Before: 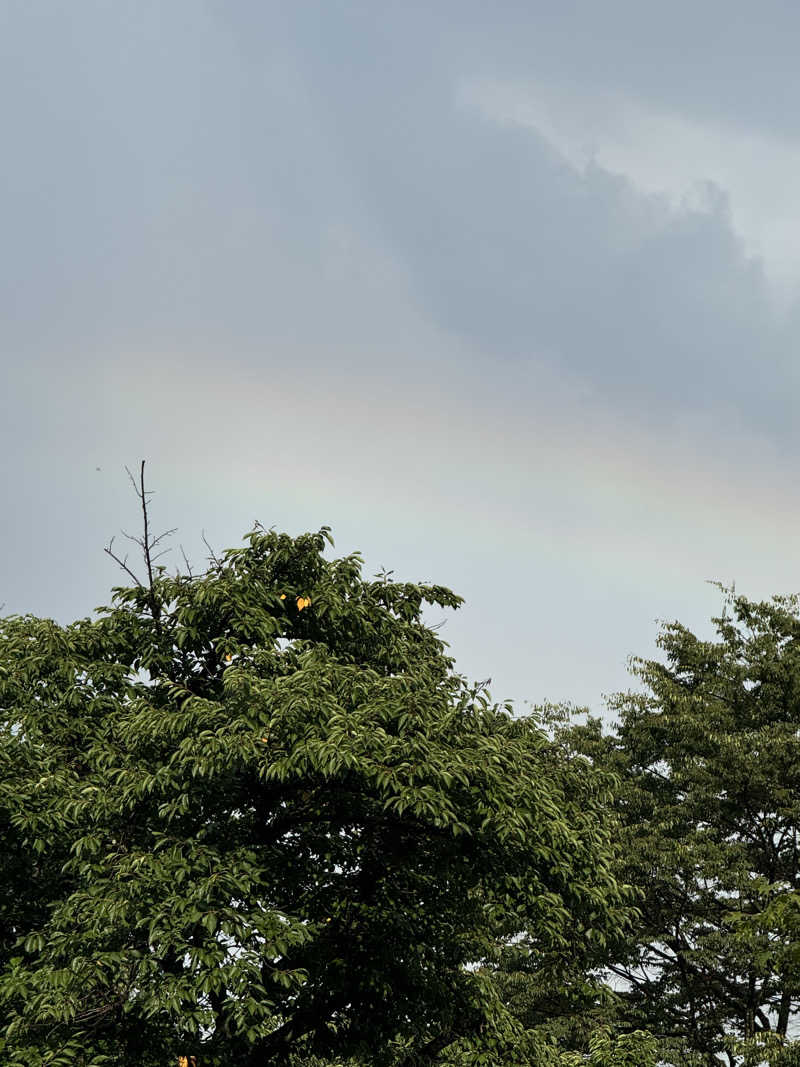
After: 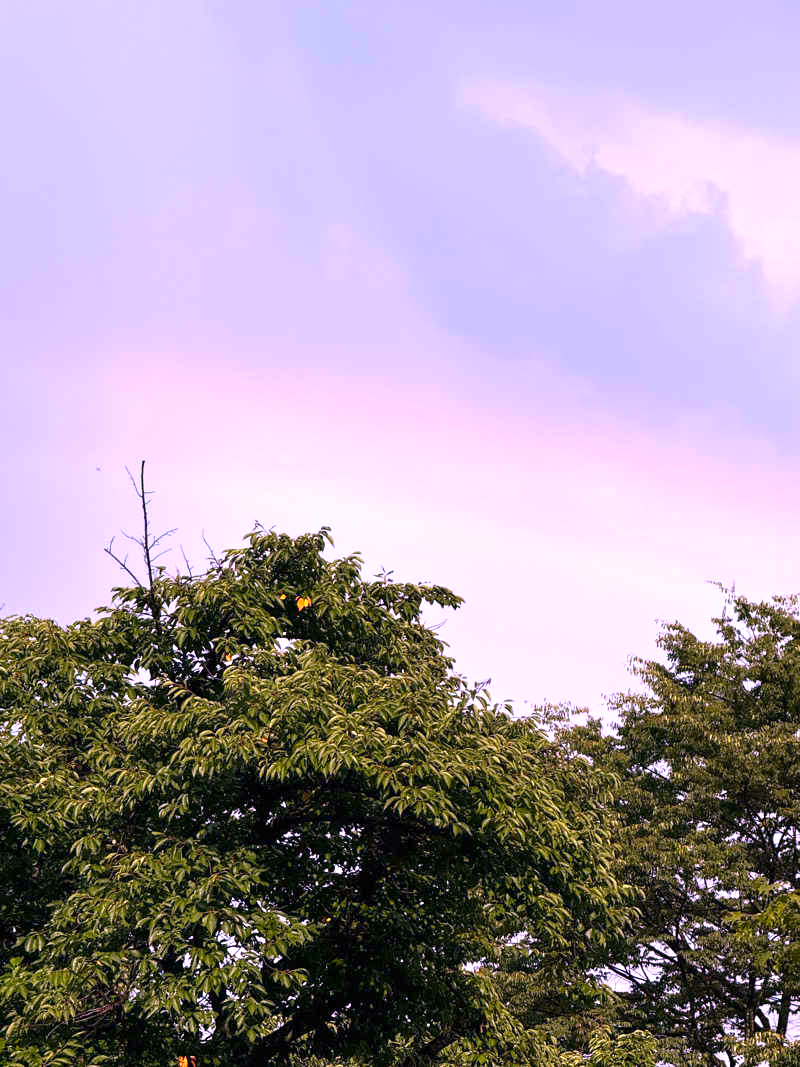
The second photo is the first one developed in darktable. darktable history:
exposure: exposure 0.606 EV, compensate exposure bias true, compensate highlight preservation false
tone equalizer: edges refinement/feathering 500, mask exposure compensation -1.57 EV, preserve details guided filter
color correction: highlights a* 18.78, highlights b* -12.08, saturation 1.67
color calibration: output R [1.063, -0.012, -0.003, 0], output G [0, 1.022, 0.021, 0], output B [-0.079, 0.047, 1, 0], illuminant as shot in camera, x 0.365, y 0.378, temperature 4429.05 K
